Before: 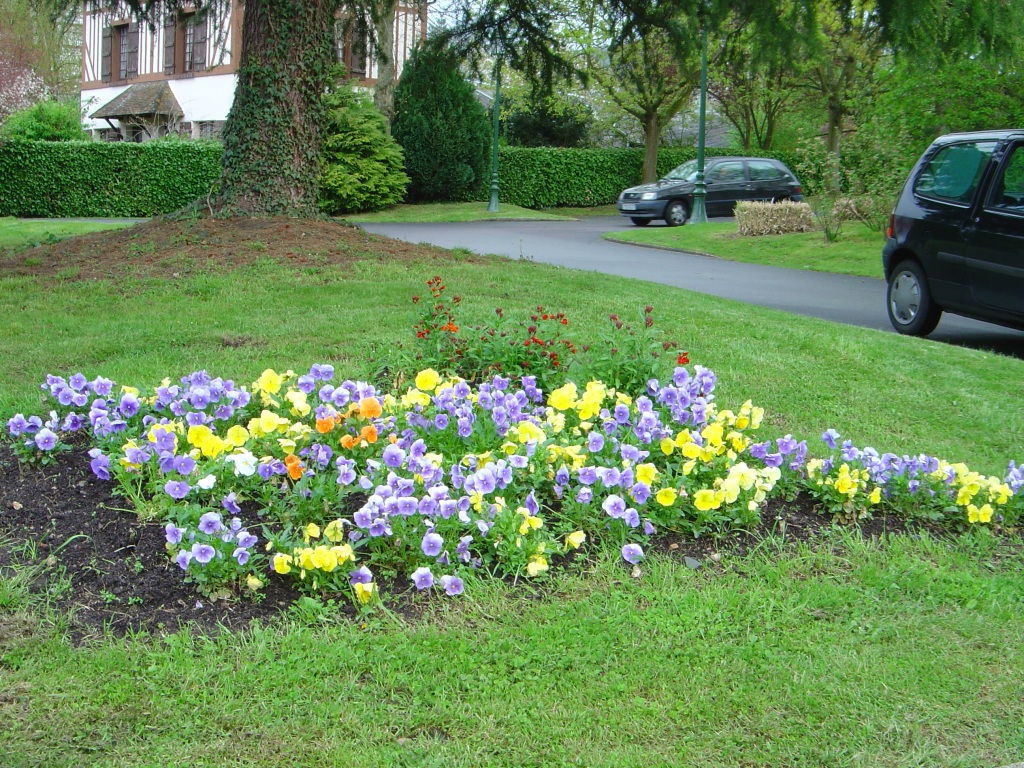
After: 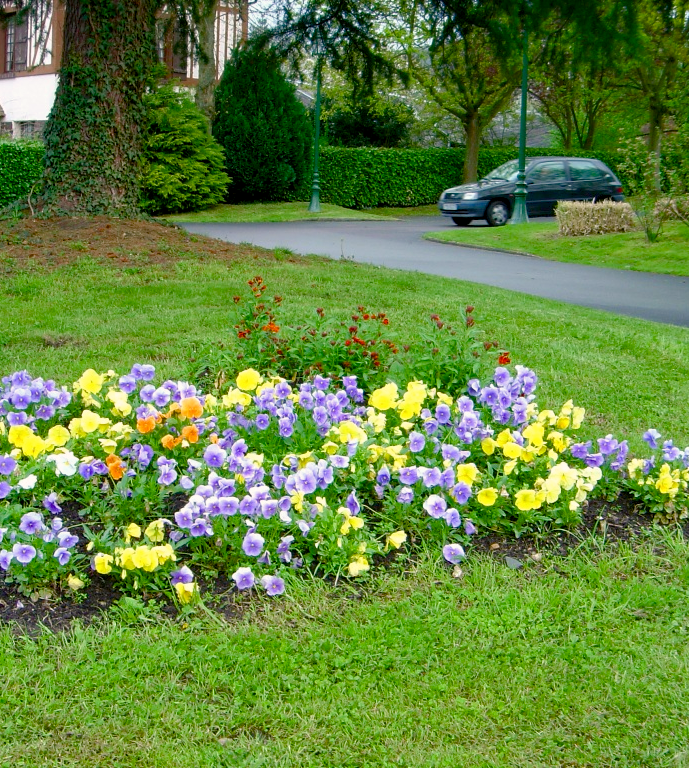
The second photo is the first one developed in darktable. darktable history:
shadows and highlights: shadows -87.51, highlights -36.46, soften with gaussian
color balance rgb: highlights gain › chroma 1.699%, highlights gain › hue 56.69°, global offset › luminance -0.838%, perceptual saturation grading › global saturation 20%, perceptual saturation grading › highlights -25.877%, perceptual saturation grading › shadows 50.204%, global vibrance 14.186%
crop and rotate: left 17.527%, right 15.113%
